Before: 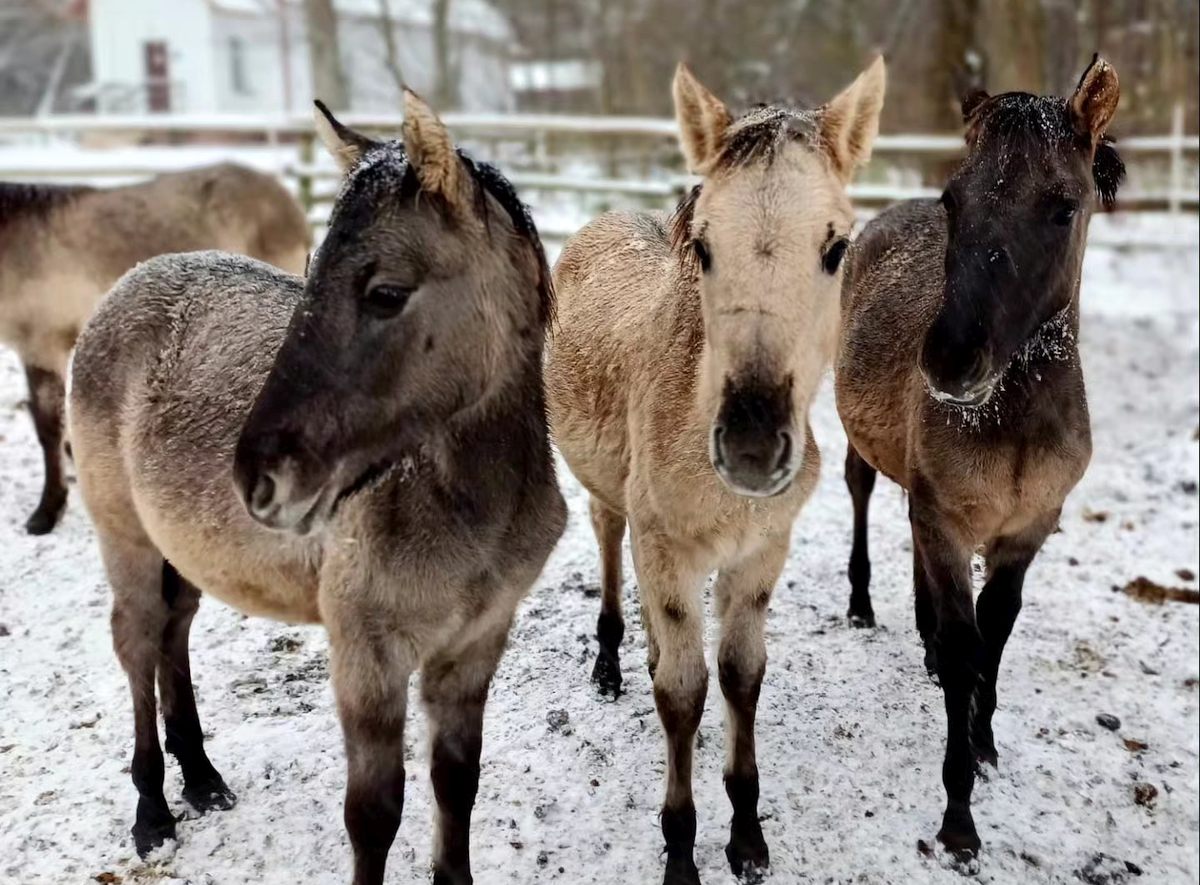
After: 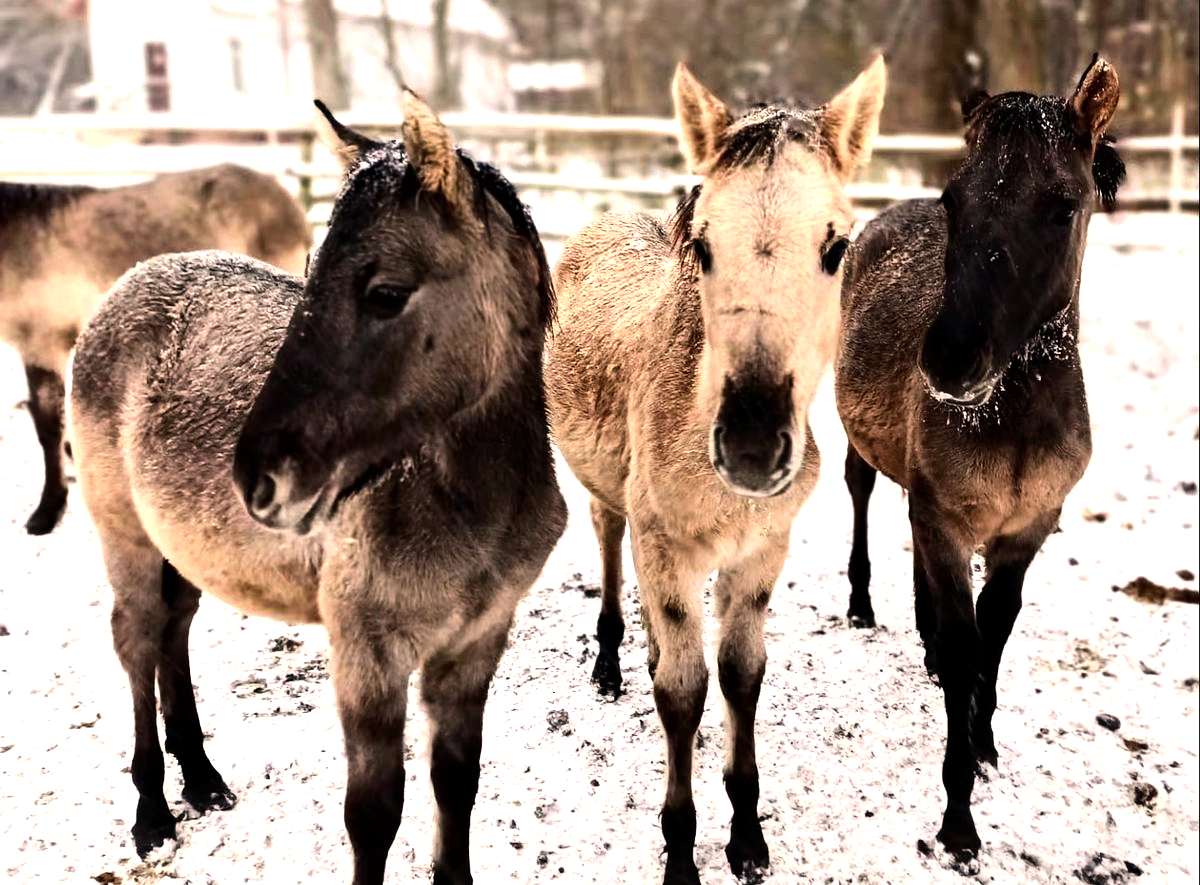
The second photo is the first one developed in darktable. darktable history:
white balance: red 1.127, blue 0.943
tone equalizer: -8 EV -1.08 EV, -7 EV -1.01 EV, -6 EV -0.867 EV, -5 EV -0.578 EV, -3 EV 0.578 EV, -2 EV 0.867 EV, -1 EV 1.01 EV, +0 EV 1.08 EV, edges refinement/feathering 500, mask exposure compensation -1.57 EV, preserve details no
